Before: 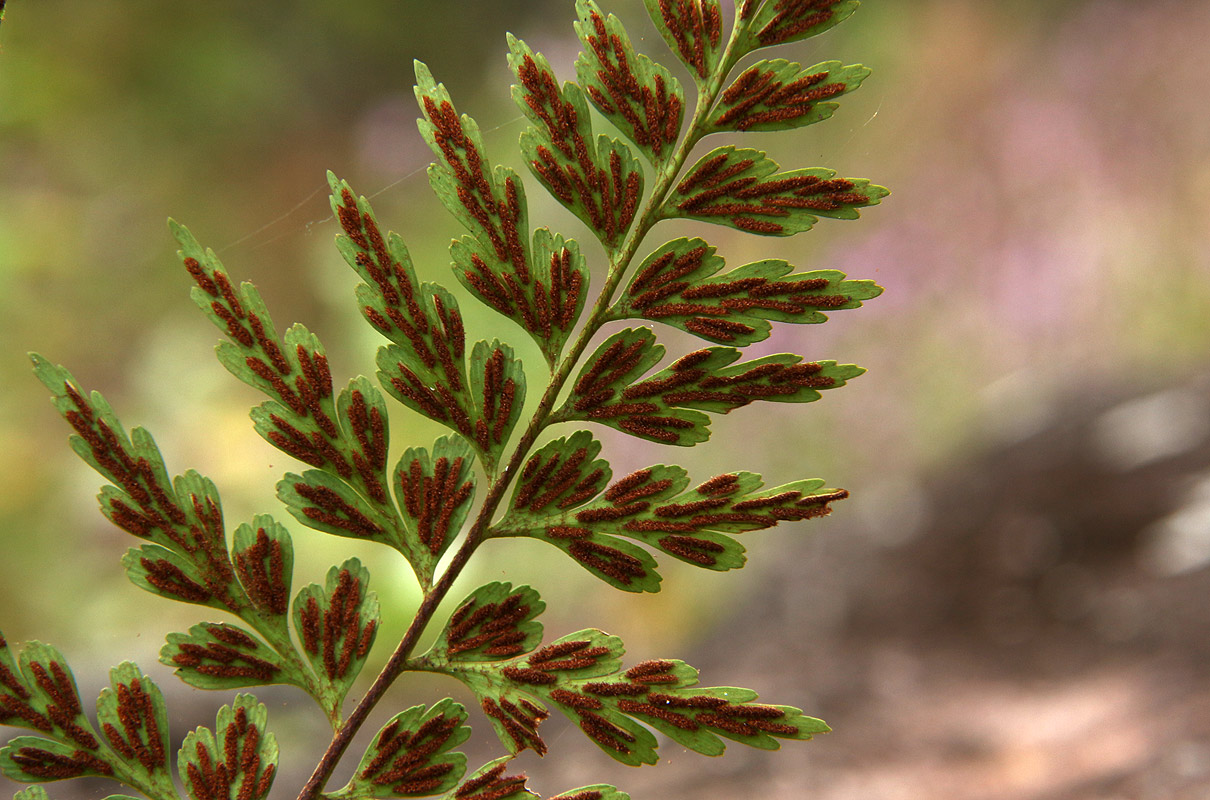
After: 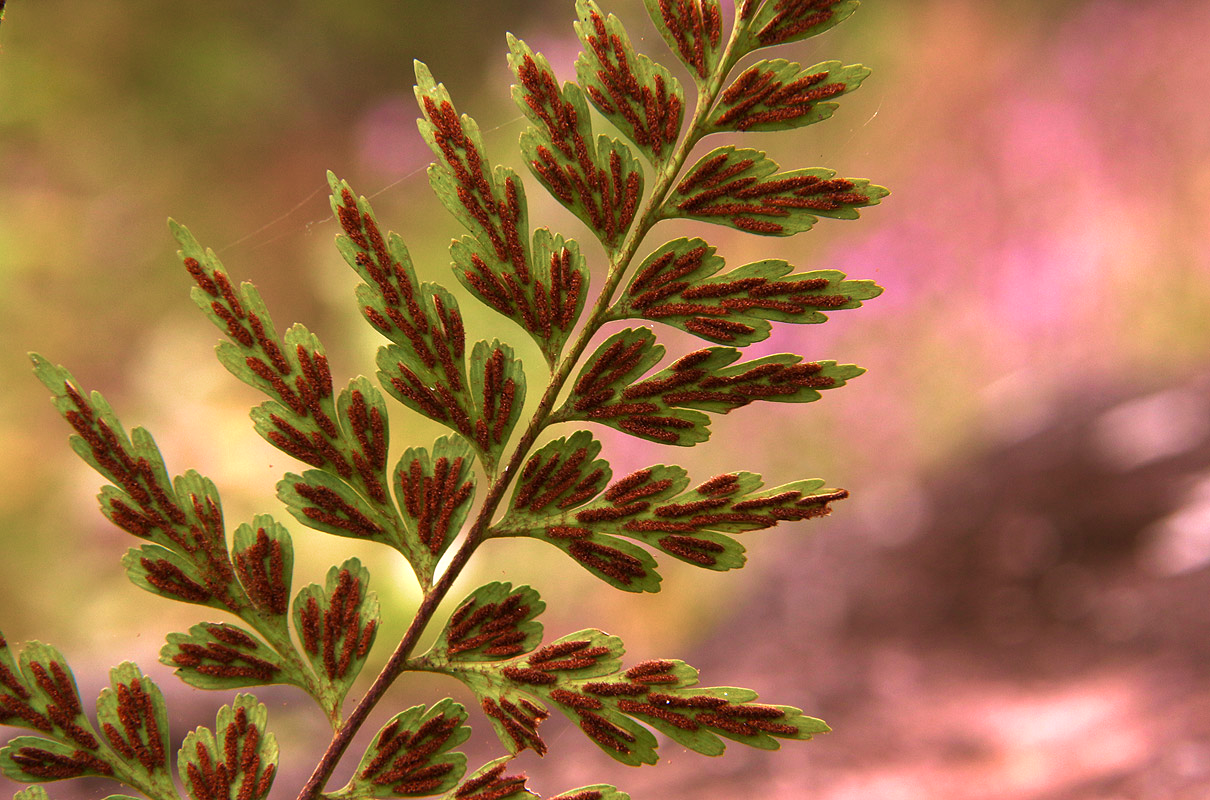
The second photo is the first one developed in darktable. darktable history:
velvia: strength 45%
white balance: red 1.188, blue 1.11
